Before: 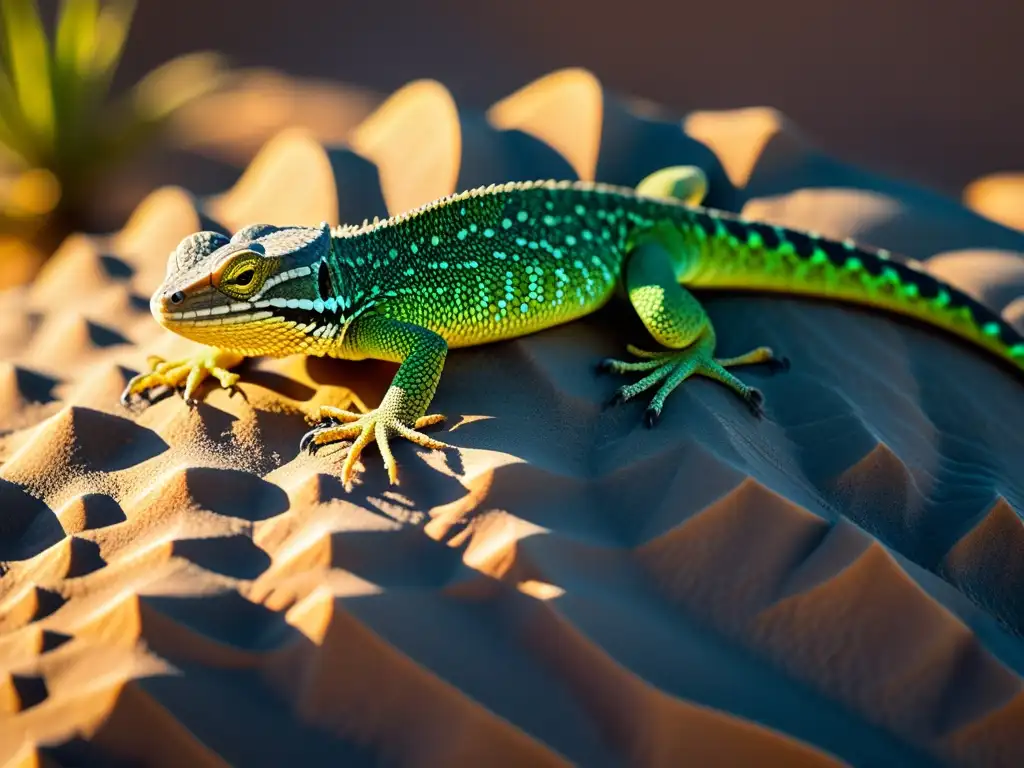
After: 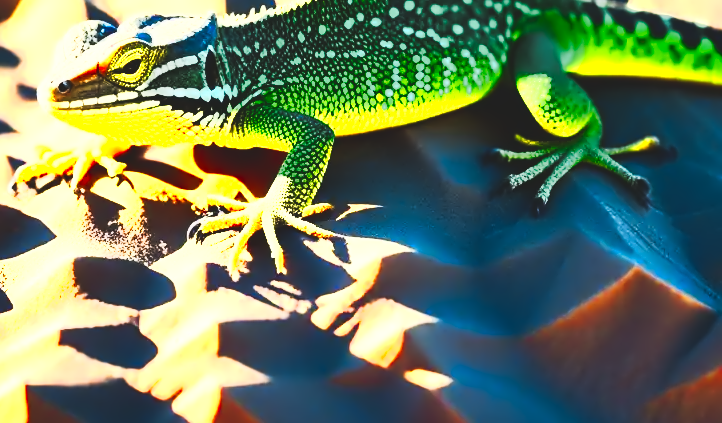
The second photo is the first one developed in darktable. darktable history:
exposure: black level correction -0.041, exposure 0.062 EV, compensate exposure bias true, compensate highlight preservation false
color correction: highlights b* 0.06, saturation 1.78
crop: left 11.132%, top 27.593%, right 18.309%, bottom 17.242%
color zones: curves: ch0 [(0.004, 0.305) (0.261, 0.623) (0.389, 0.399) (0.708, 0.571) (0.947, 0.34)]; ch1 [(0.025, 0.645) (0.229, 0.584) (0.326, 0.551) (0.484, 0.262) (0.757, 0.643)]
filmic rgb: black relative exposure -7.09 EV, white relative exposure 5.39 EV, threshold 3.06 EV, hardness 3.02, enable highlight reconstruction true
tone curve: curves: ch0 [(0, 0) (0.003, 0.003) (0.011, 0.012) (0.025, 0.023) (0.044, 0.04) (0.069, 0.056) (0.1, 0.082) (0.136, 0.107) (0.177, 0.144) (0.224, 0.186) (0.277, 0.237) (0.335, 0.297) (0.399, 0.37) (0.468, 0.465) (0.543, 0.567) (0.623, 0.68) (0.709, 0.782) (0.801, 0.86) (0.898, 0.924) (1, 1)], preserve colors none
contrast equalizer: y [[0.5 ×6], [0.5 ×6], [0.5 ×6], [0, 0.033, 0.067, 0.1, 0.133, 0.167], [0, 0.05, 0.1, 0.15, 0.2, 0.25]], mix 0.32
contrast brightness saturation: contrast 0.635, brightness 0.341, saturation 0.139
